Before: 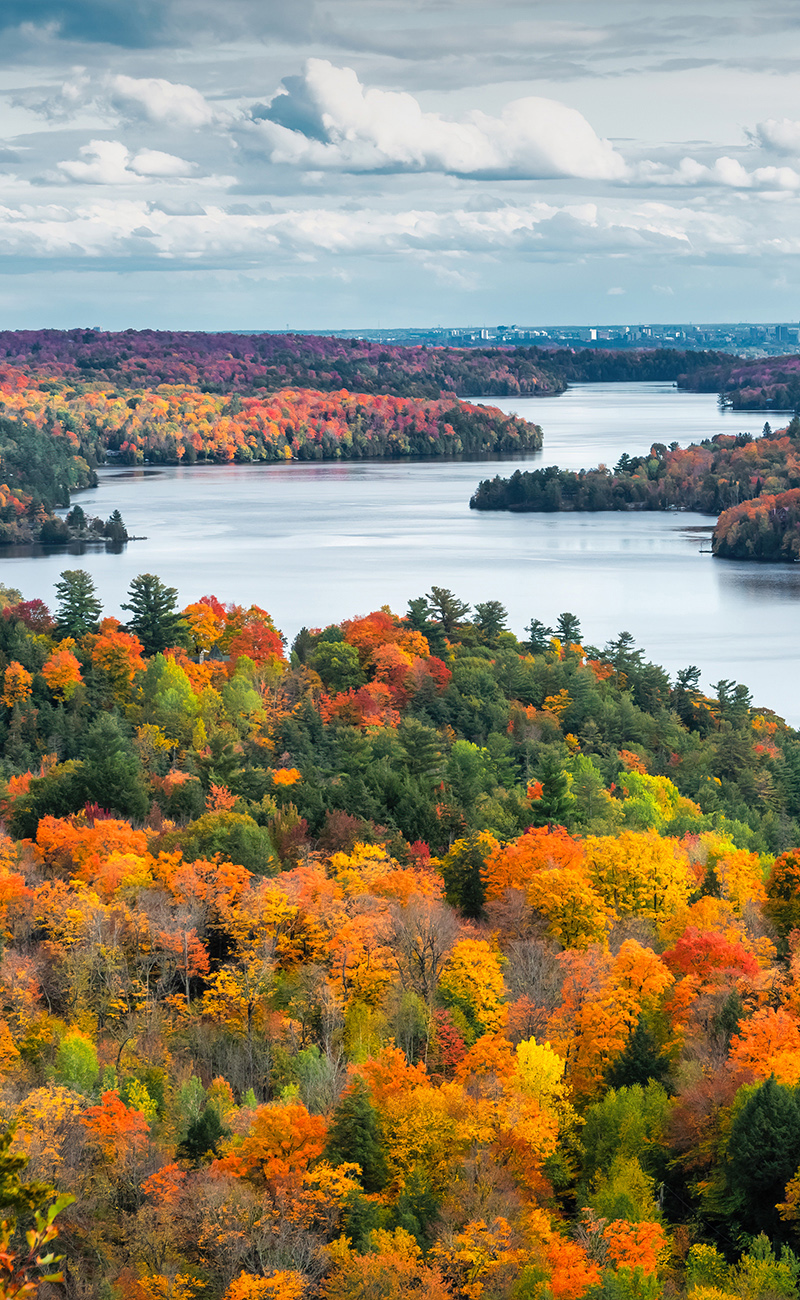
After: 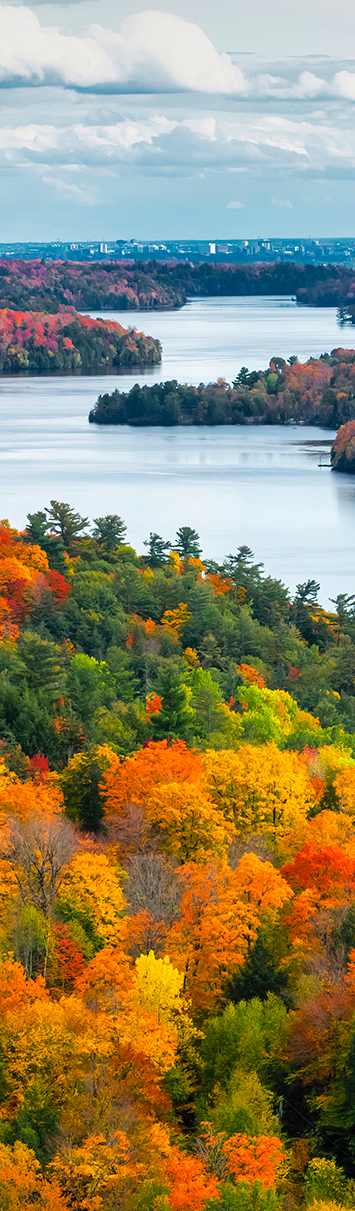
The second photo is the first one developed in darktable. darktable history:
color balance rgb: perceptual saturation grading › global saturation 20%, global vibrance 20%
crop: left 47.628%, top 6.643%, right 7.874%
